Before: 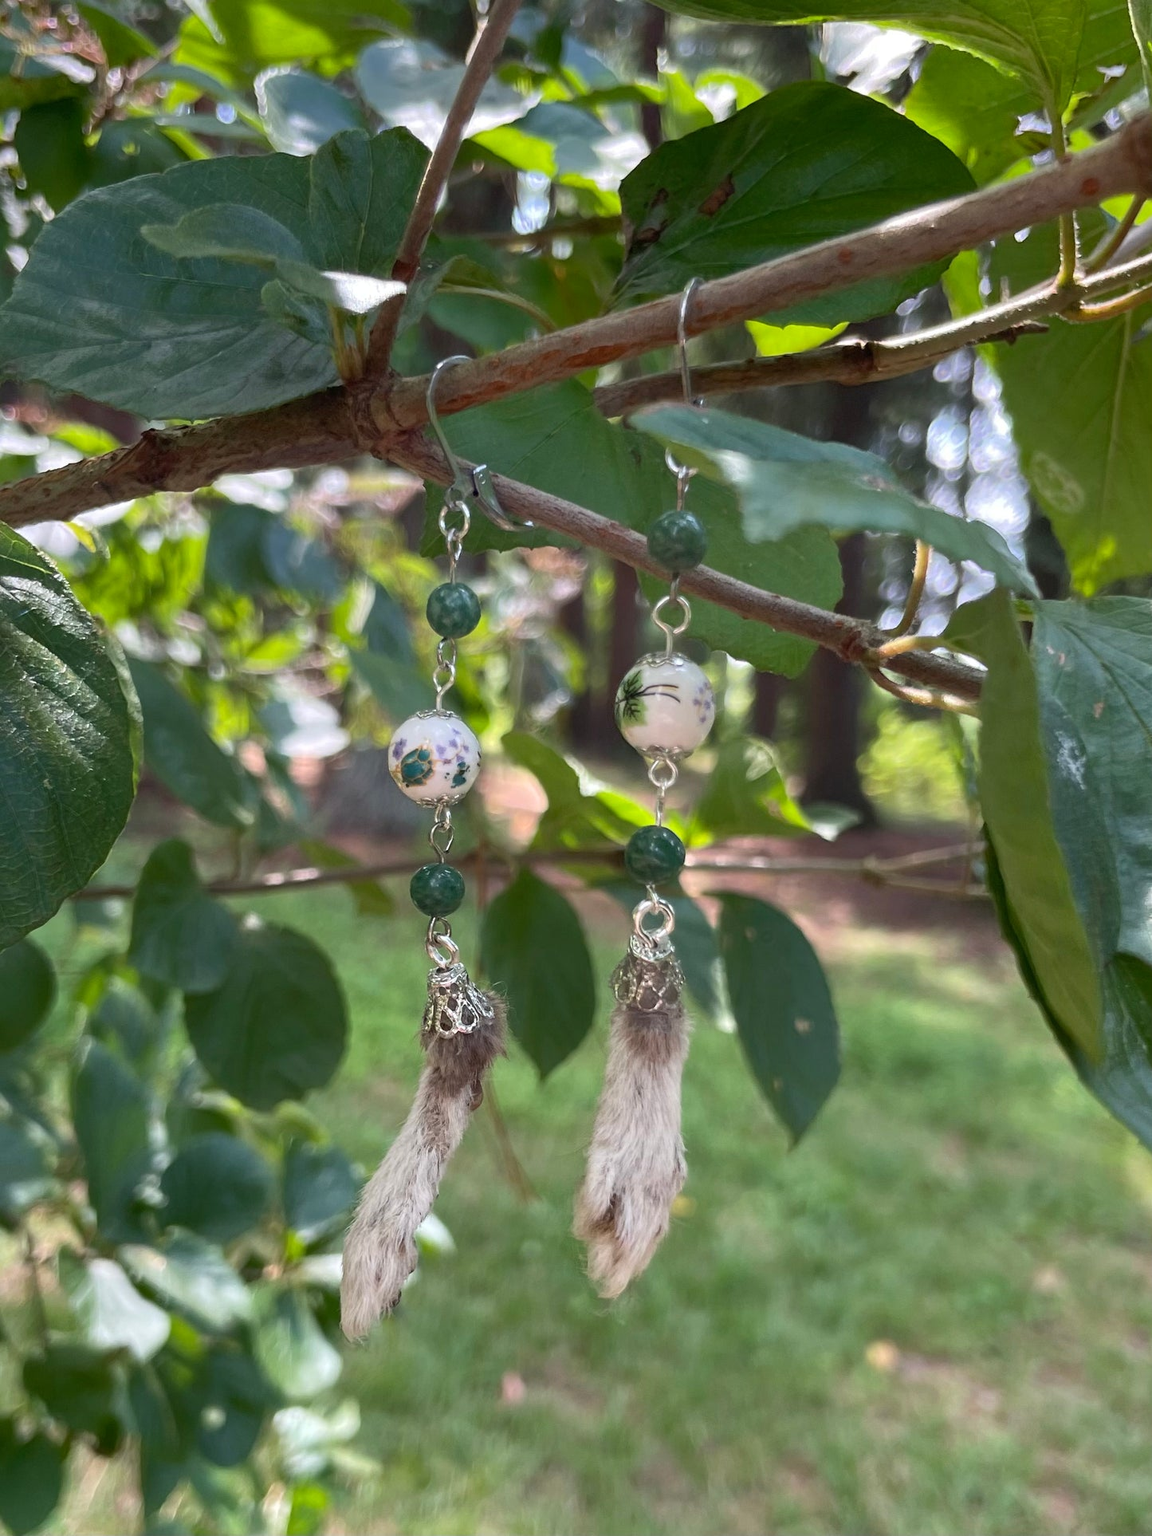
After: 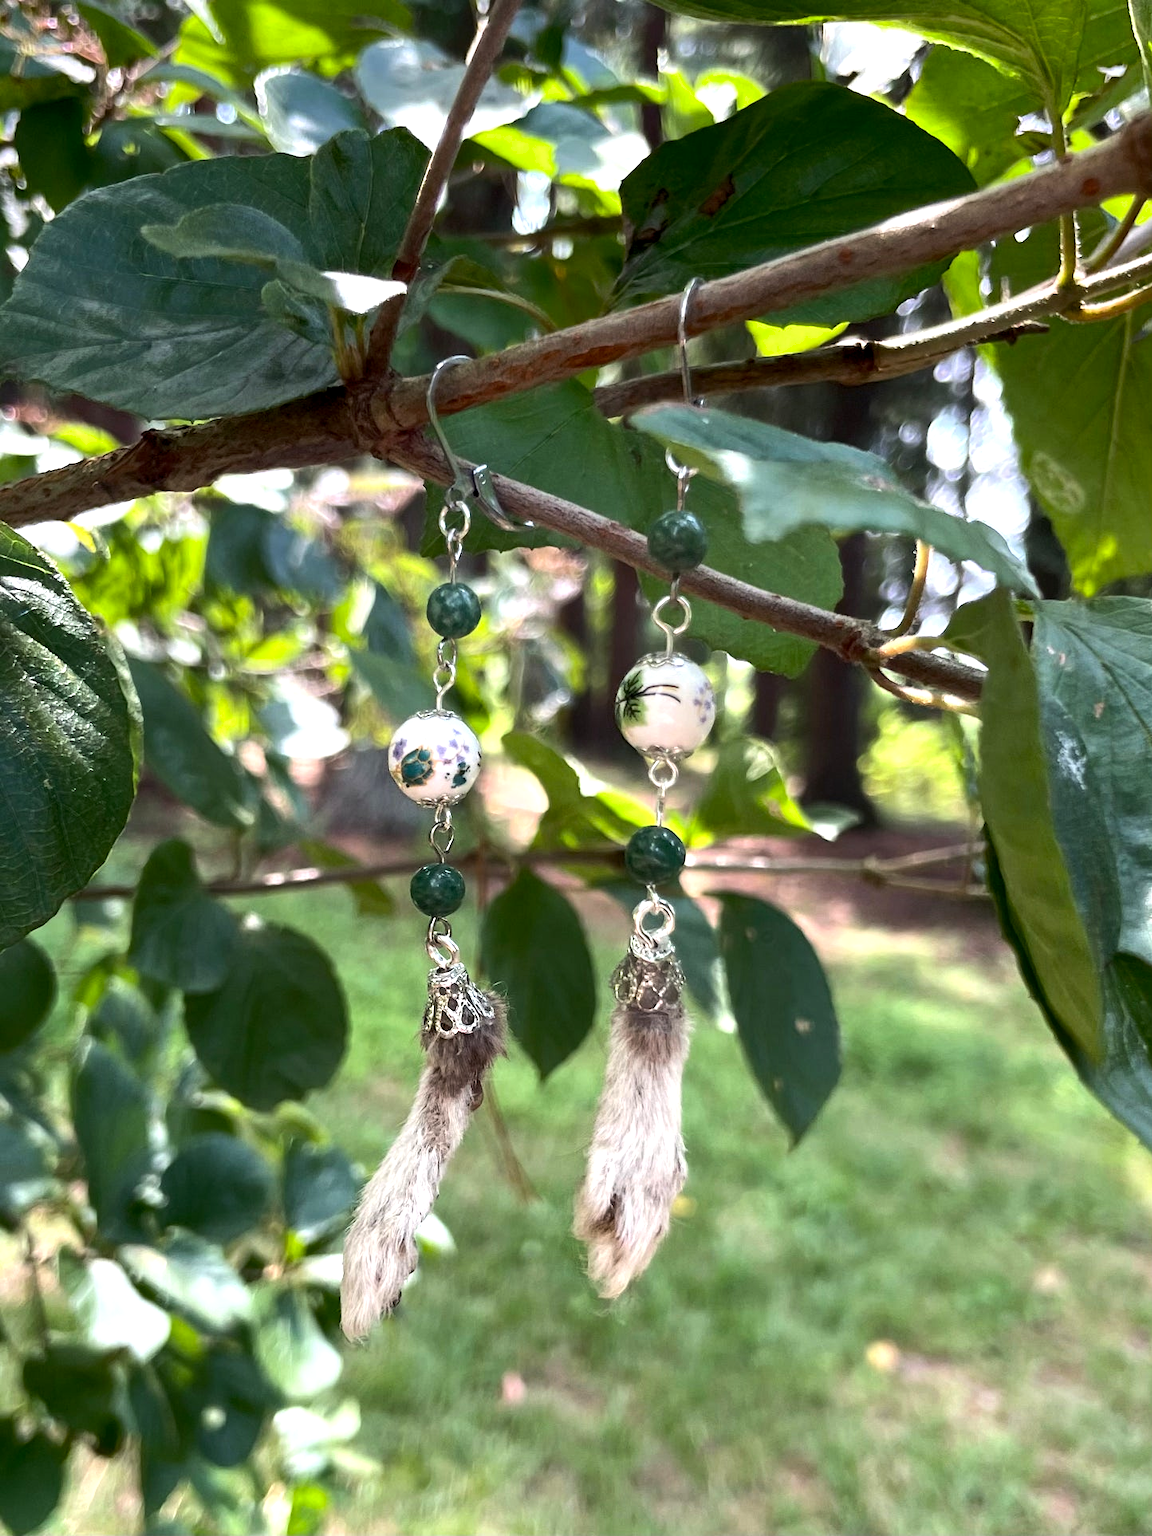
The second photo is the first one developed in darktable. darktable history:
tone equalizer: -8 EV -0.75 EV, -7 EV -0.7 EV, -6 EV -0.6 EV, -5 EV -0.4 EV, -3 EV 0.4 EV, -2 EV 0.6 EV, -1 EV 0.7 EV, +0 EV 0.75 EV, edges refinement/feathering 500, mask exposure compensation -1.57 EV, preserve details no
shadows and highlights: shadows 62.66, white point adjustment 0.37, highlights -34.44, compress 83.82%
exposure: black level correction 0.007, exposure 0.159 EV, compensate highlight preservation false
